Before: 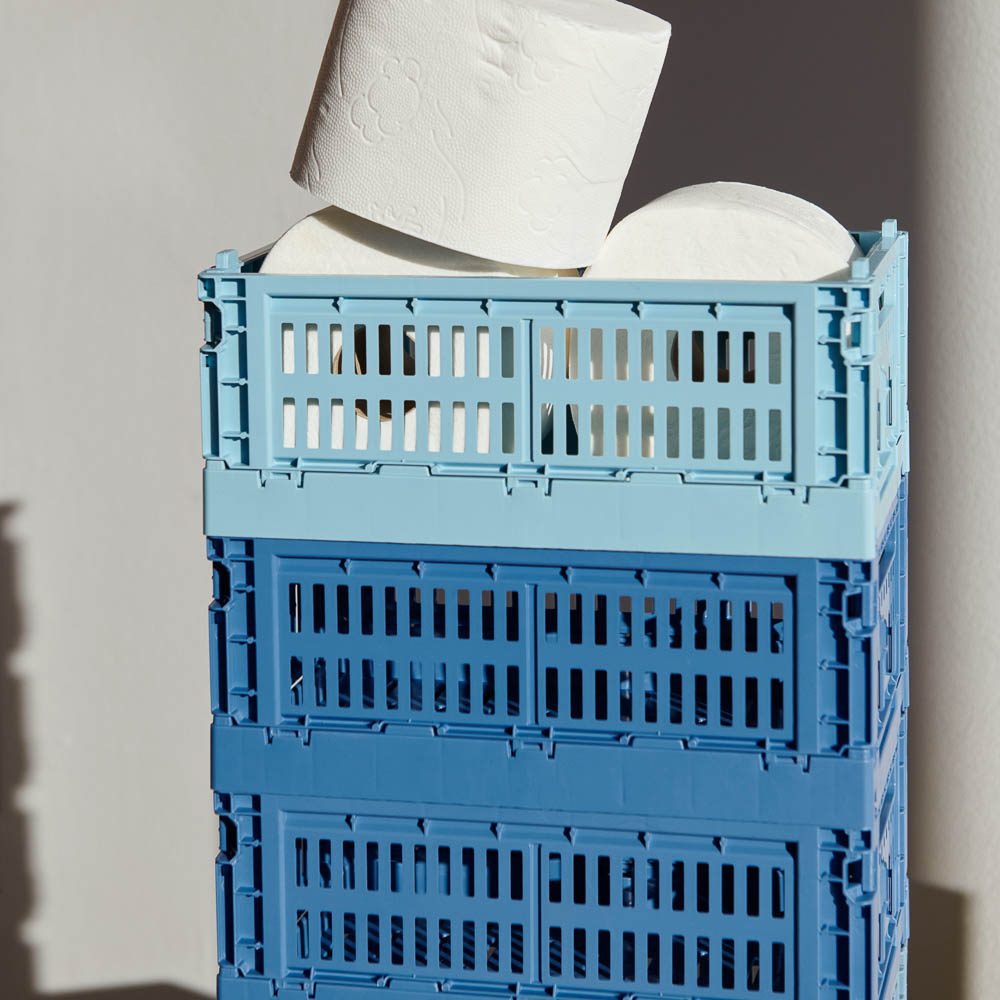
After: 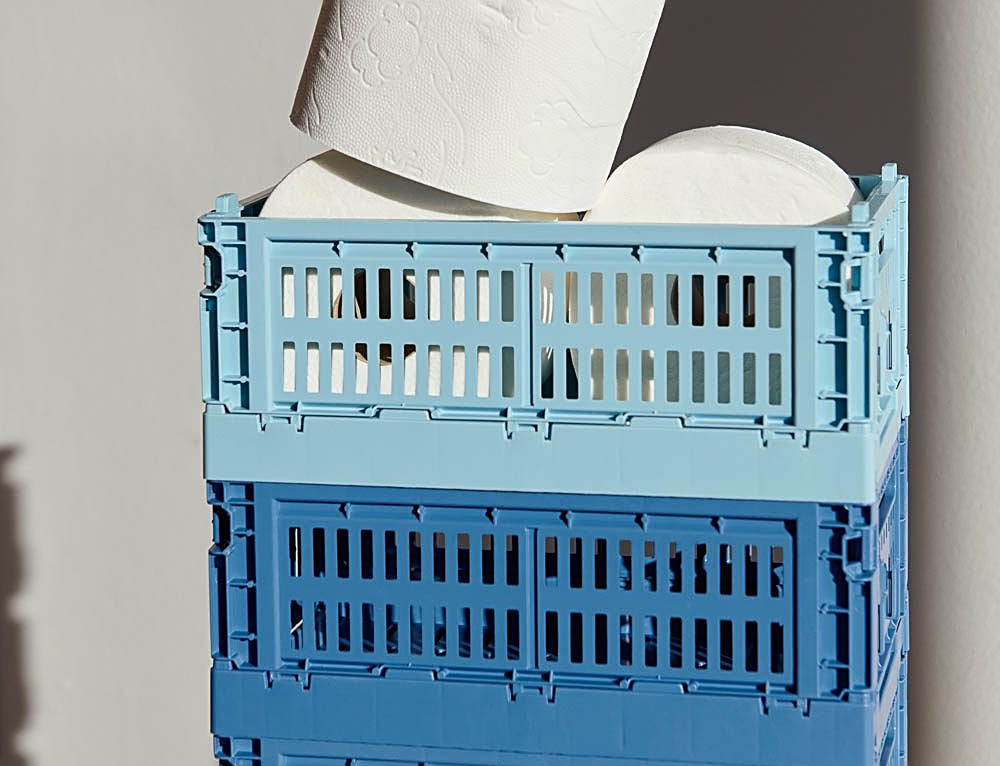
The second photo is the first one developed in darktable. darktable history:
sharpen: on, module defaults
crop: top 5.667%, bottom 17.637%
